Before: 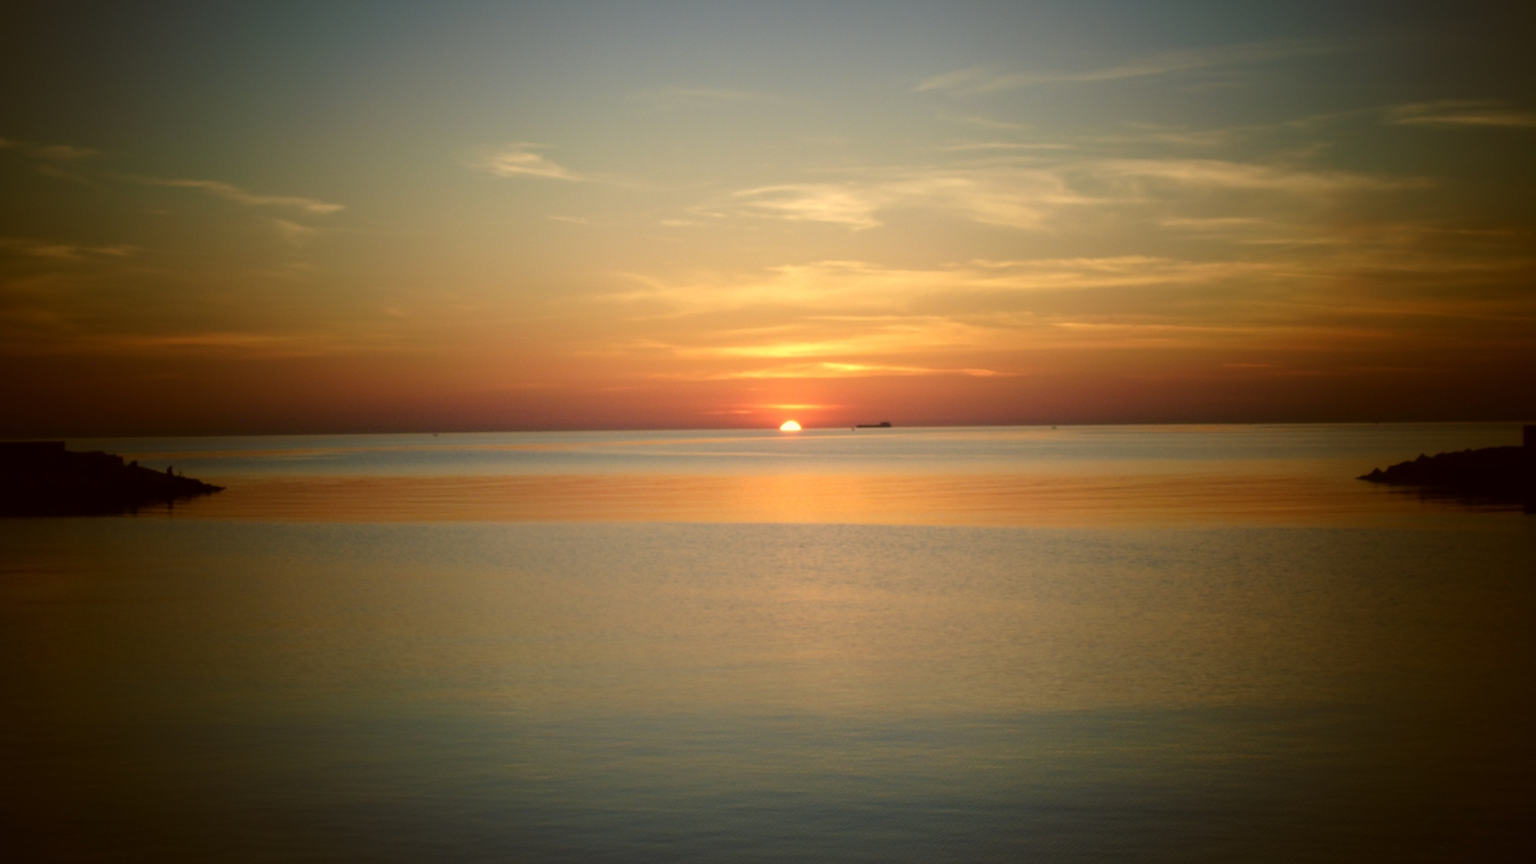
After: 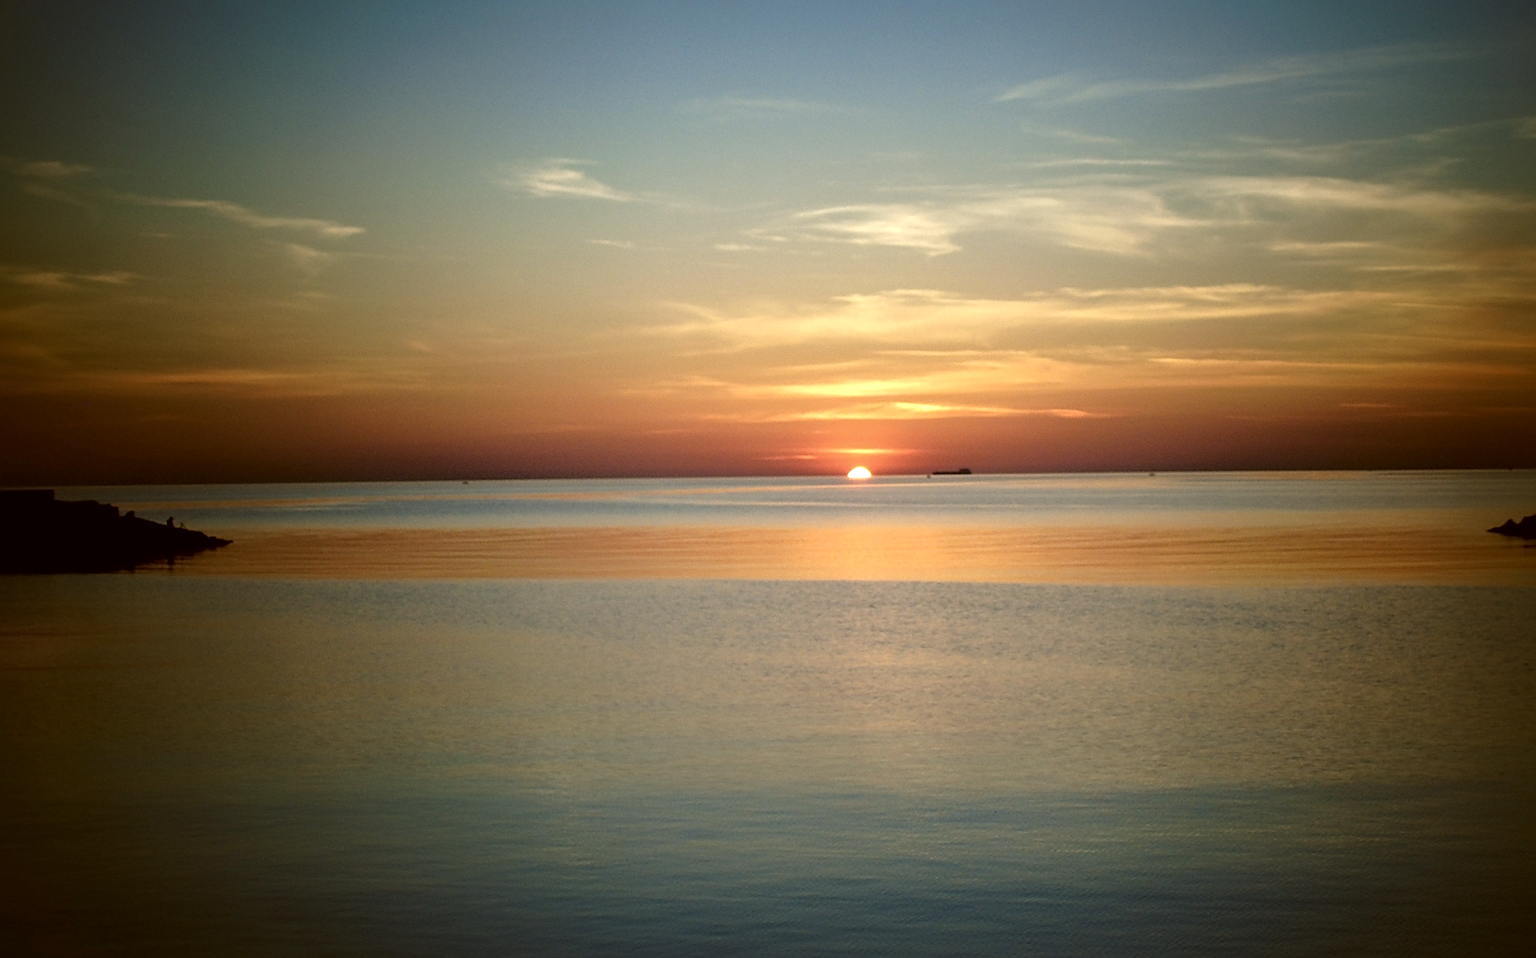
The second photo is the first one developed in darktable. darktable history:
crop and rotate: left 1.088%, right 8.807%
color calibration: output R [1.063, -0.012, -0.003, 0], output G [0, 1.022, 0.021, 0], output B [-0.079, 0.047, 1, 0], illuminant custom, x 0.389, y 0.387, temperature 3838.64 K
local contrast: mode bilateral grid, contrast 25, coarseness 60, detail 151%, midtone range 0.2
sharpen: amount 0.75
